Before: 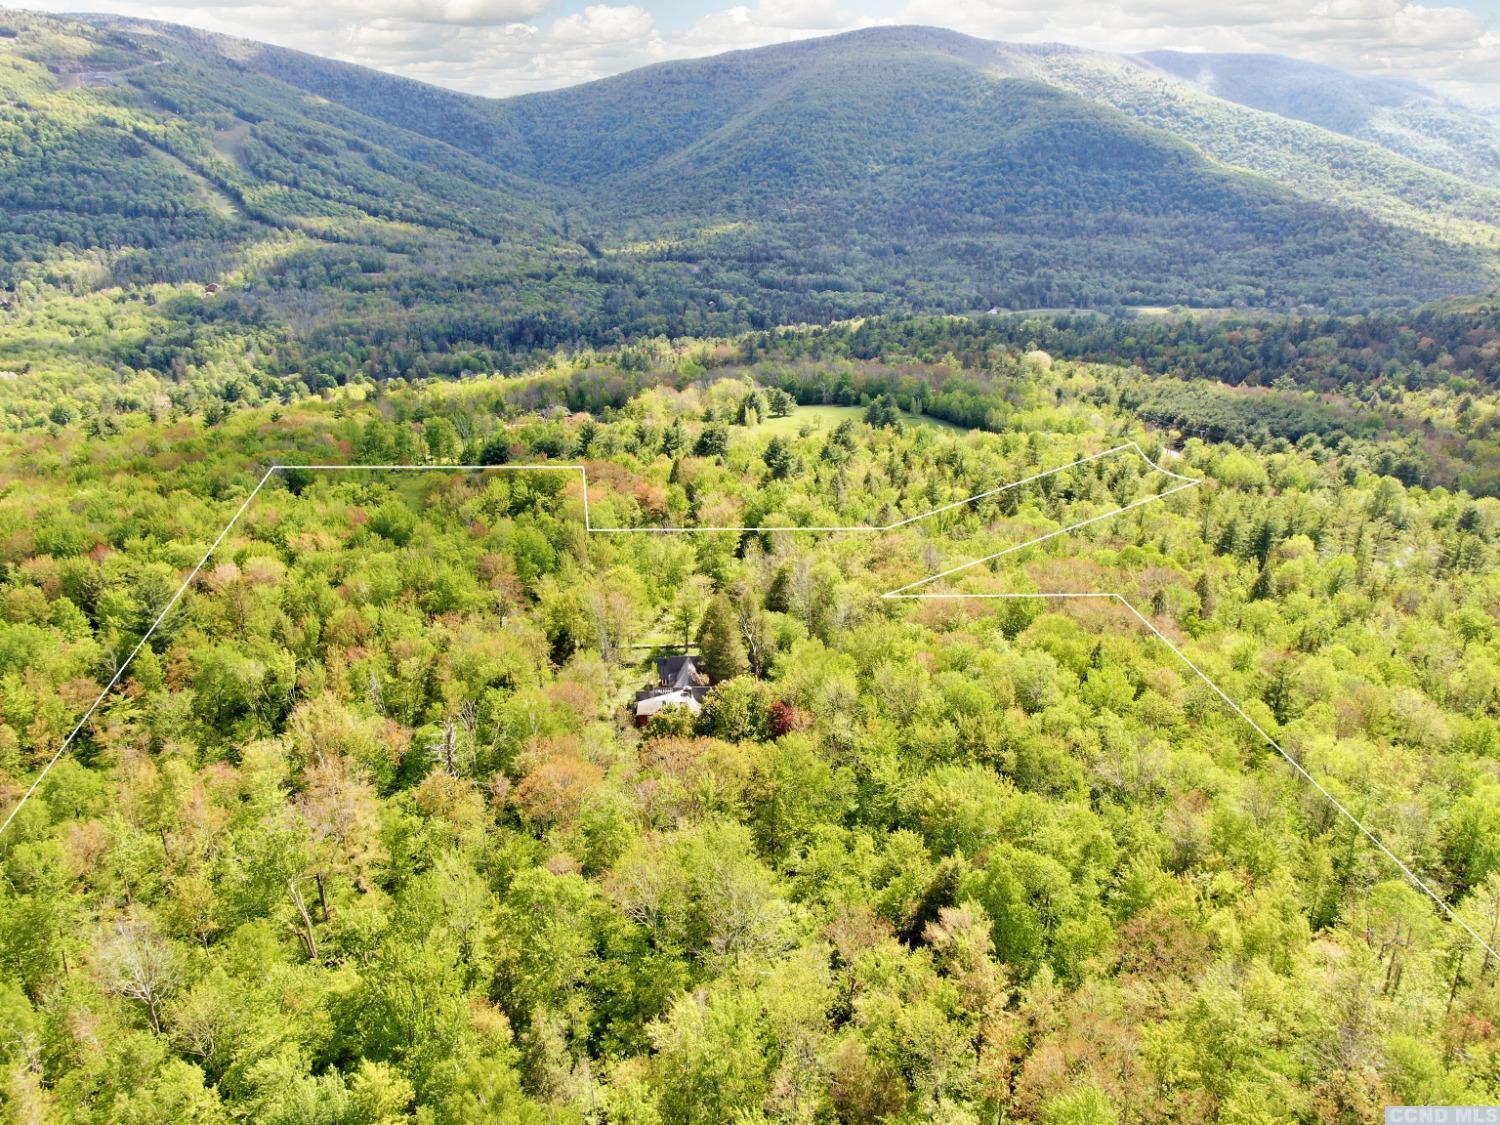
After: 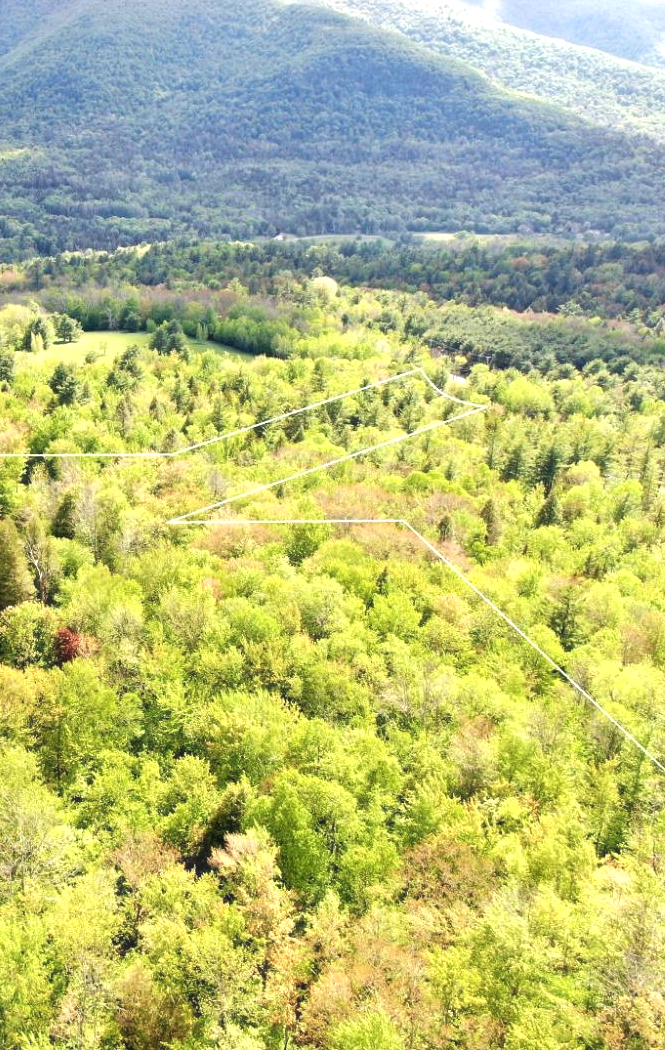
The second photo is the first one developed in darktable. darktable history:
exposure: black level correction 0.001, exposure 0.5 EV, compensate exposure bias true, compensate highlight preservation false
crop: left 47.628%, top 6.643%, right 7.874%
haze removal: strength -0.05
